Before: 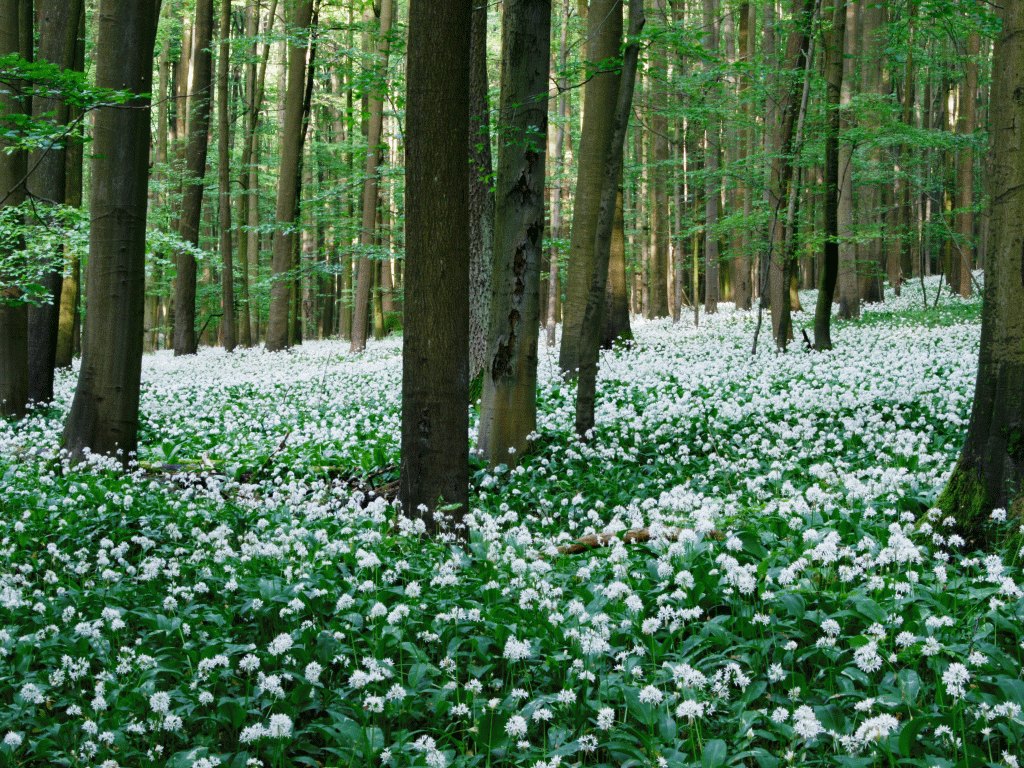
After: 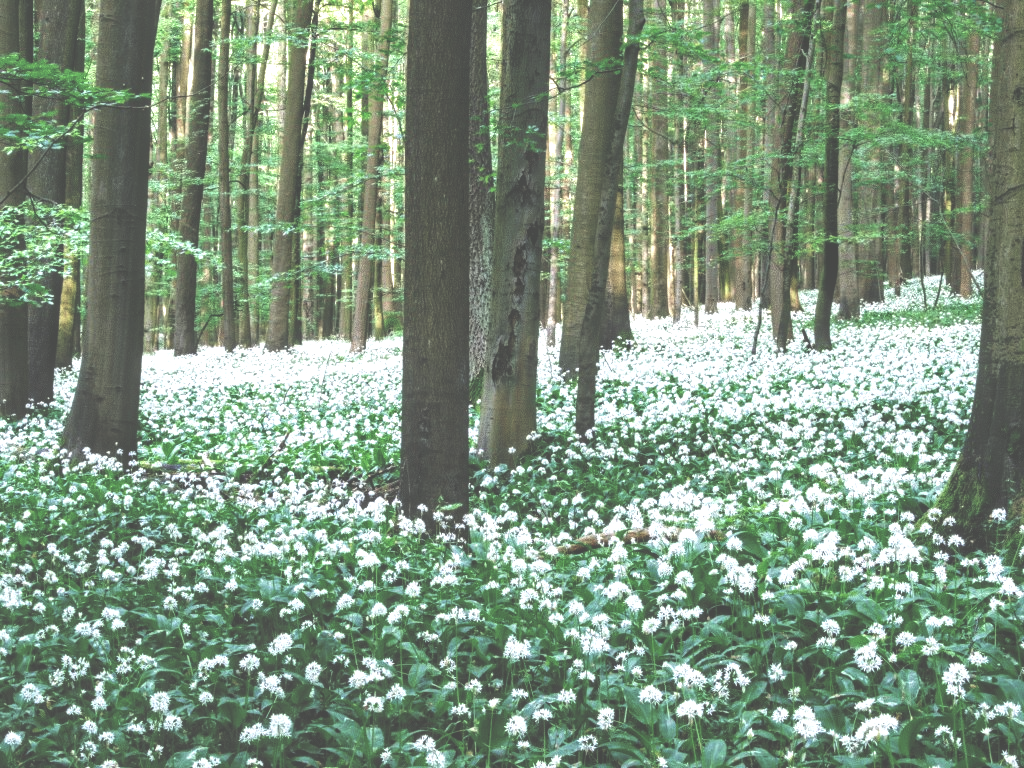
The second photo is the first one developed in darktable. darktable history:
exposure: black level correction -0.07, exposure 0.5 EV, compensate exposure bias true, compensate highlight preservation false
local contrast: detail 150%
